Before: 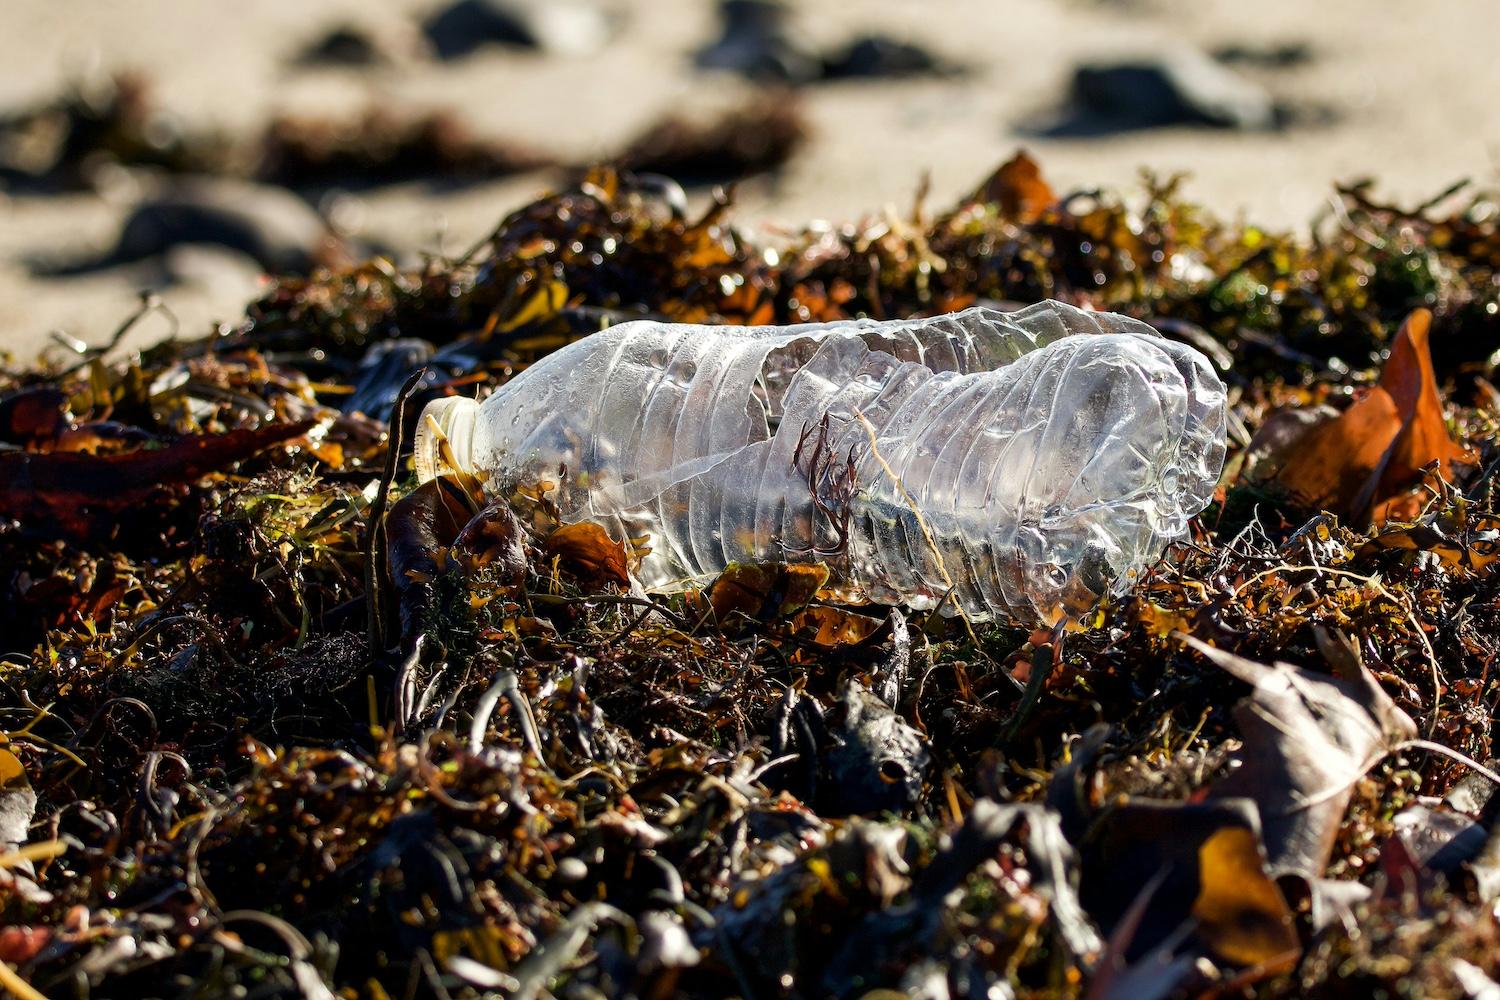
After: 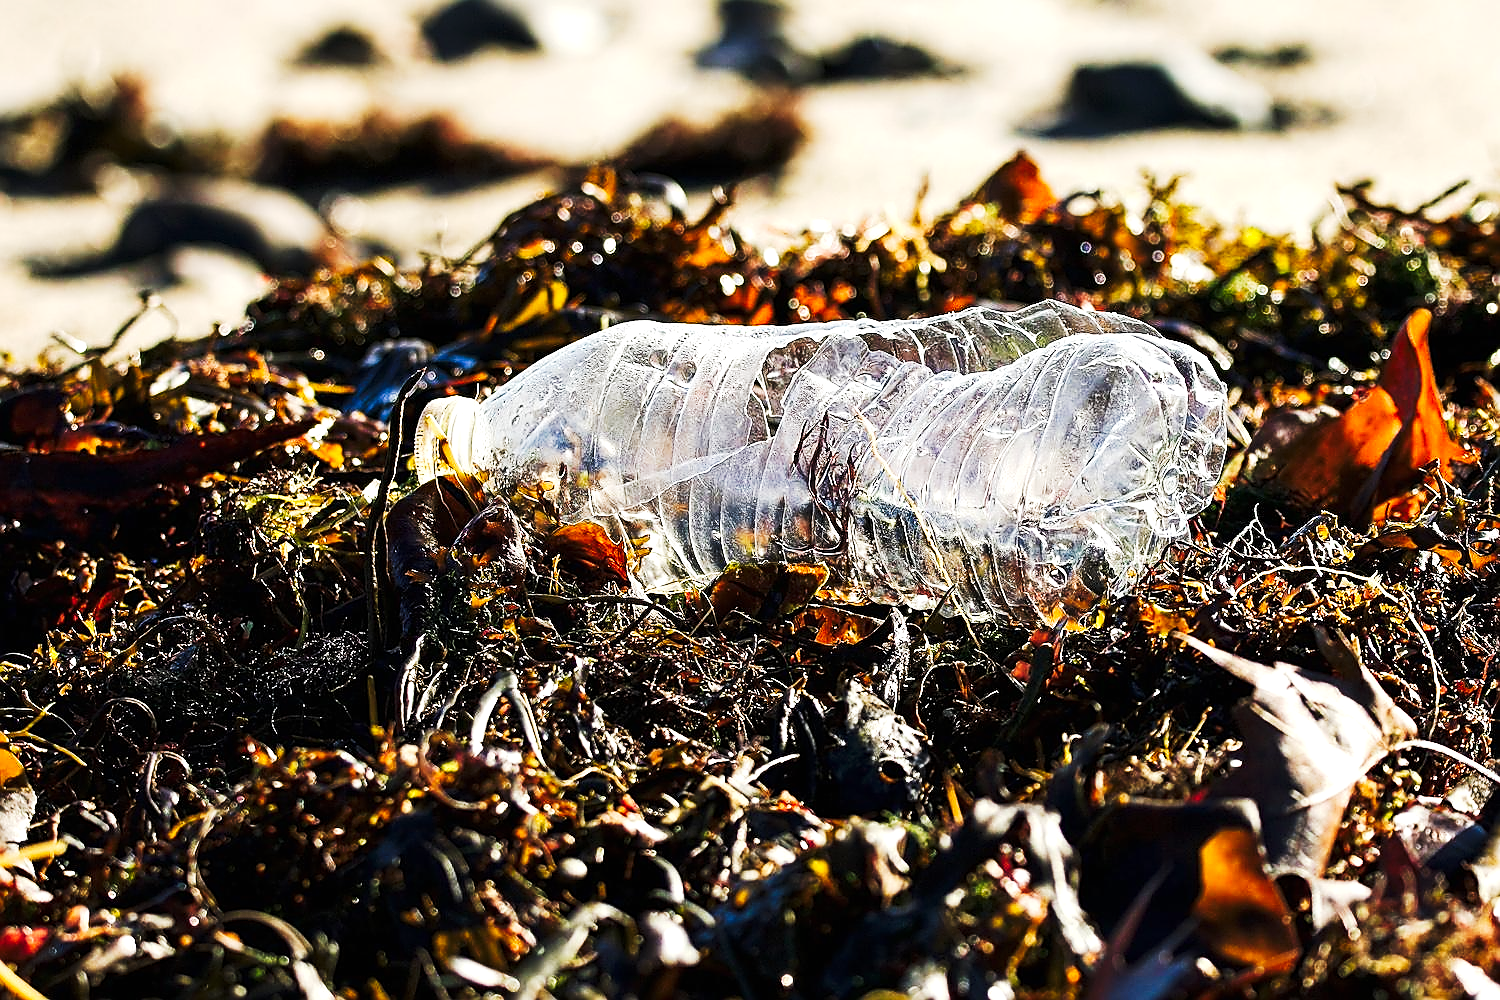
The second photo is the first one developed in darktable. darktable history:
tone curve: curves: ch0 [(0, 0) (0.288, 0.201) (0.683, 0.793) (1, 1)], preserve colors none
sharpen: radius 1.427, amount 1.26, threshold 0.642
exposure: black level correction 0, exposure 0.5 EV, compensate highlight preservation false
